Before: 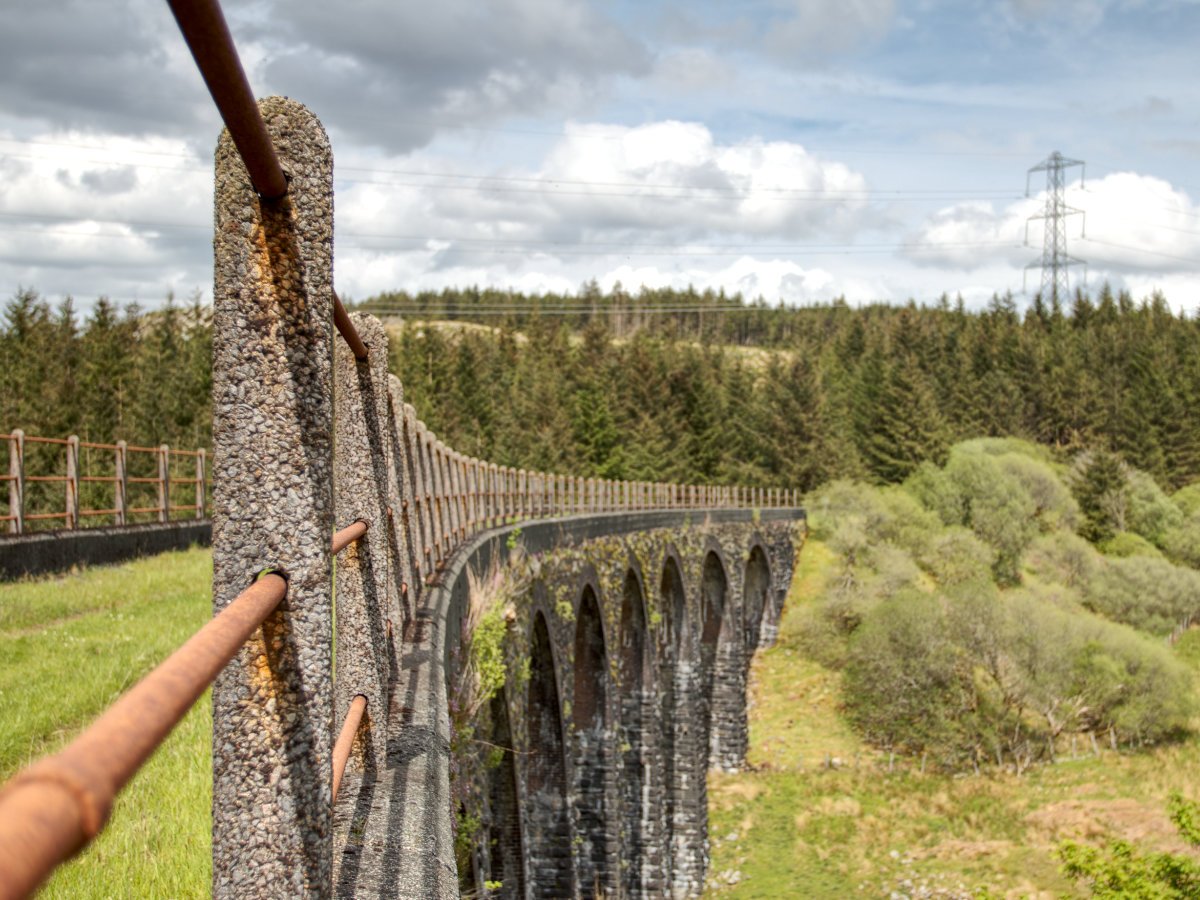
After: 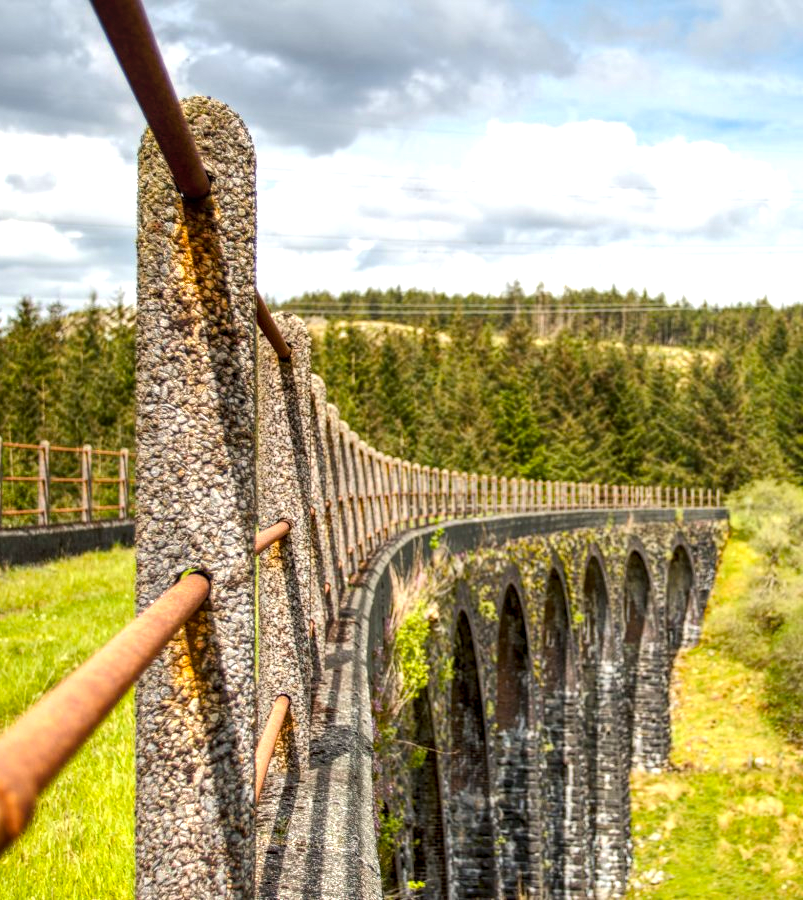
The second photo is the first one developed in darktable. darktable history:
color balance rgb: shadows lift › chroma 1.021%, shadows lift › hue 240.6°, highlights gain › luminance 15.018%, perceptual saturation grading › global saturation 0.635%, perceptual saturation grading › mid-tones 11.322%, global vibrance 45.014%
exposure: exposure 0.298 EV, compensate exposure bias true, compensate highlight preservation false
crop and rotate: left 6.453%, right 26.607%
local contrast: detail 130%
